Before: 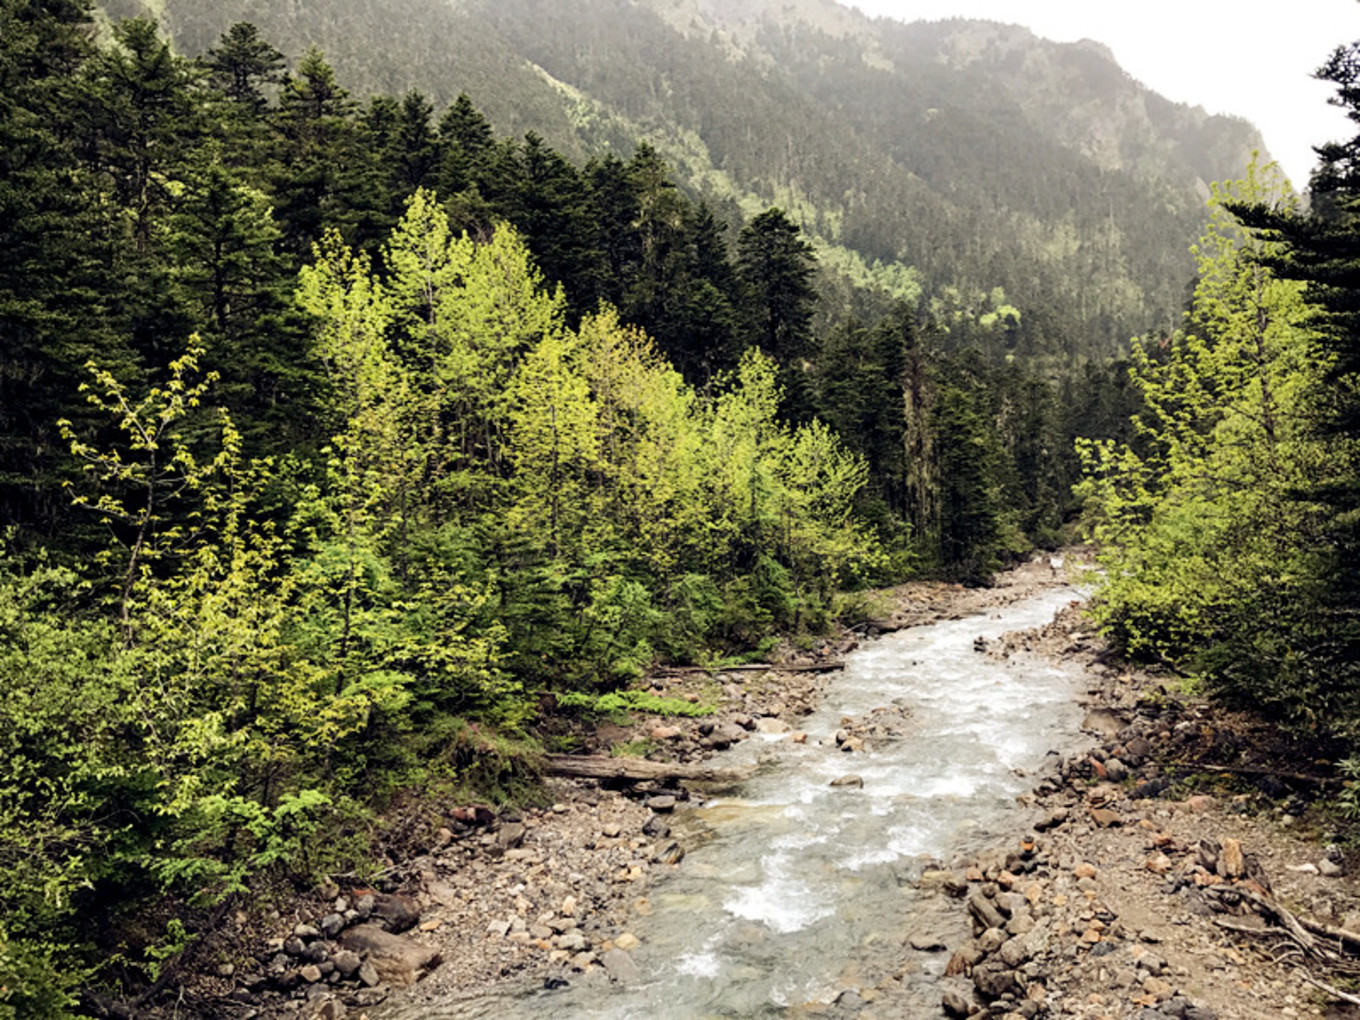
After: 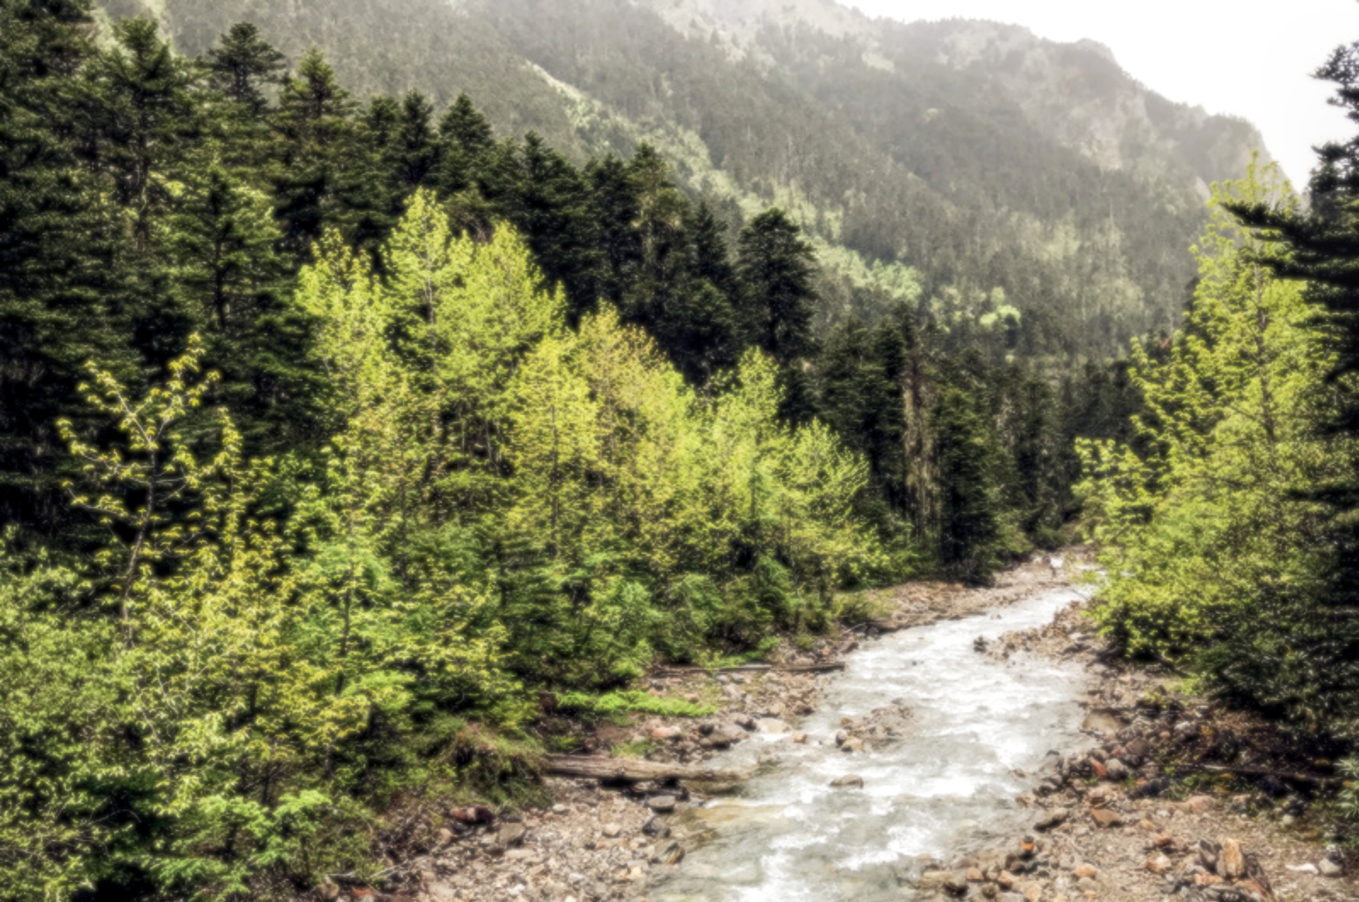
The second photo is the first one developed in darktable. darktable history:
crop and rotate: top 0%, bottom 11.49%
soften: size 8.67%, mix 49%
local contrast: on, module defaults
